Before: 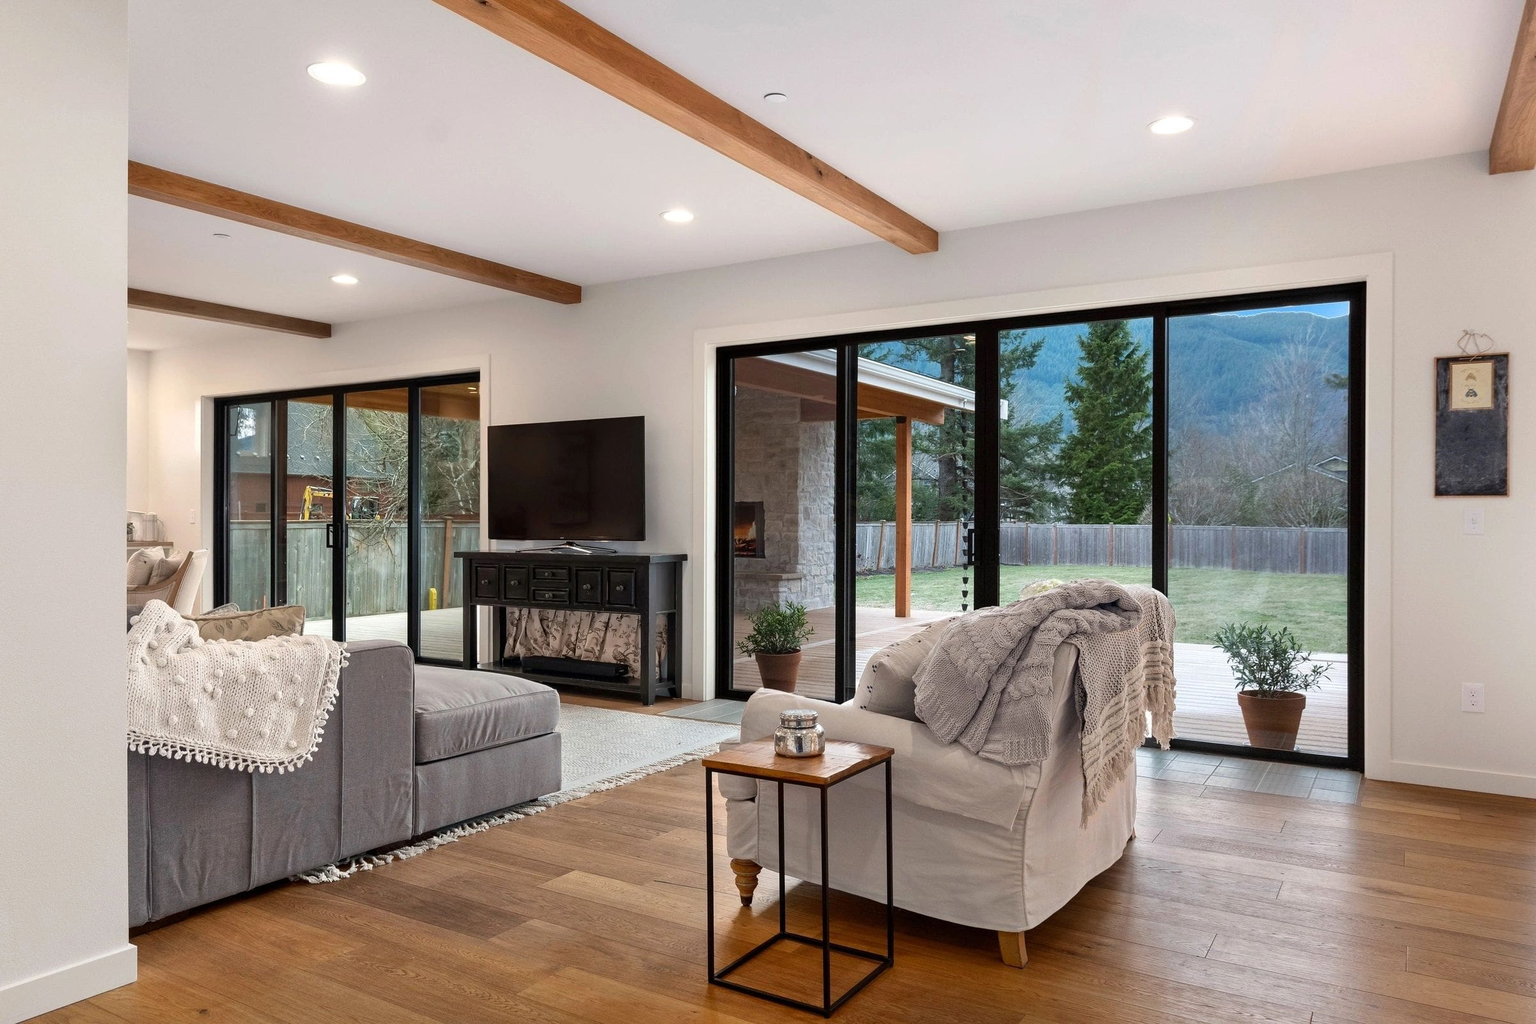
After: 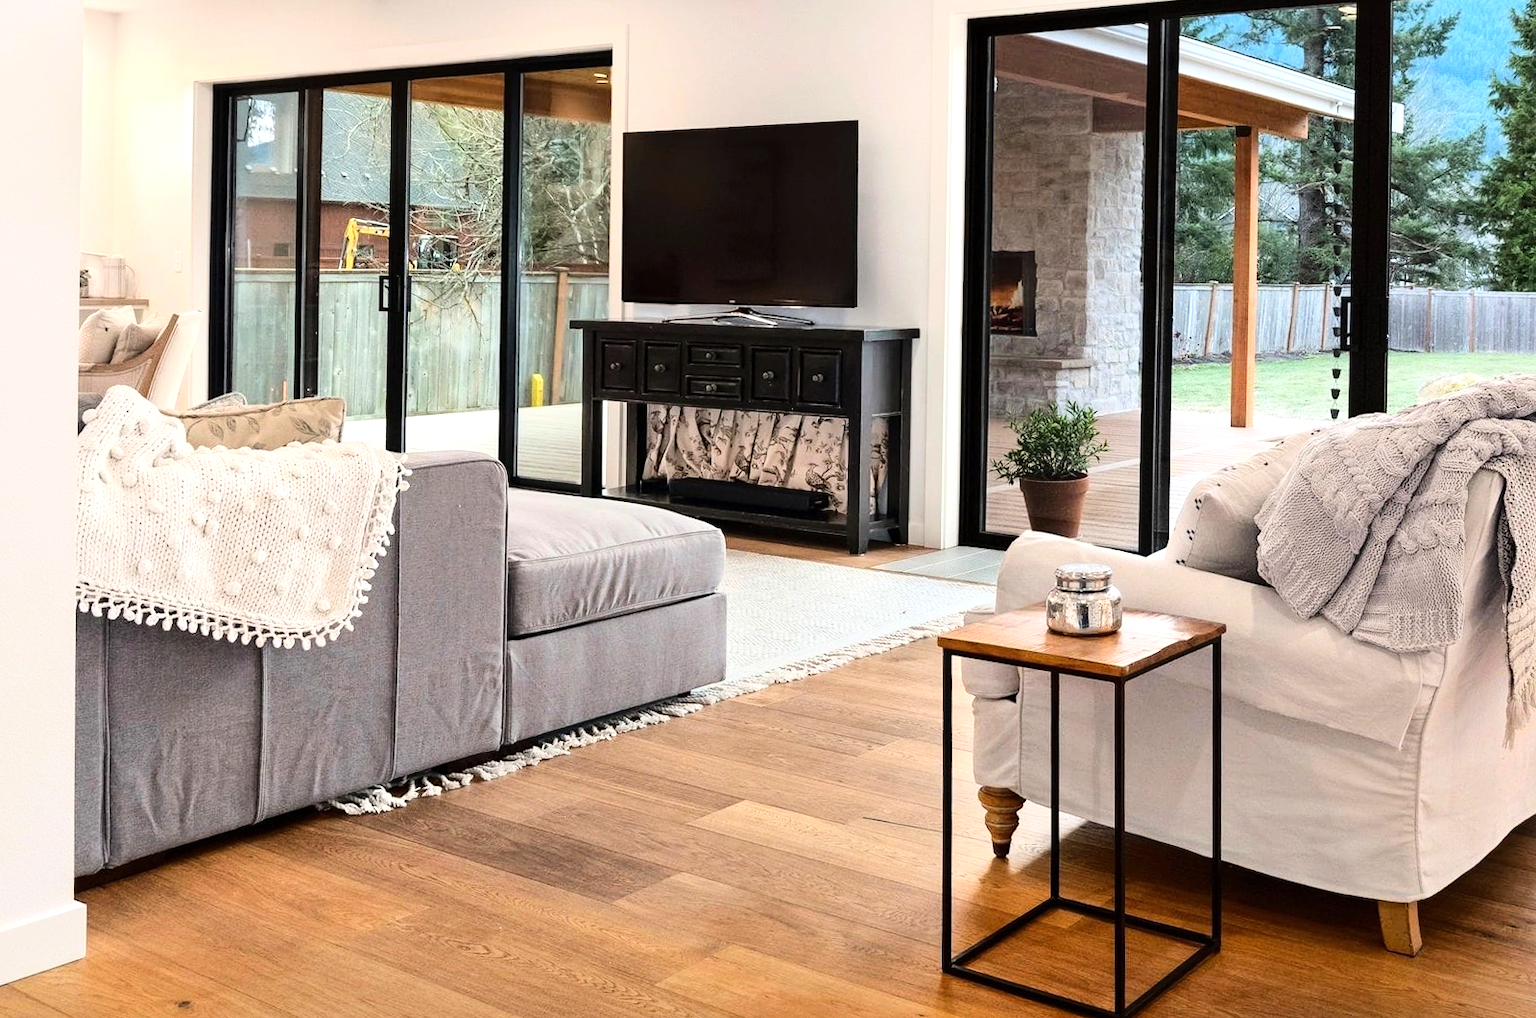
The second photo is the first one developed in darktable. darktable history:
base curve: curves: ch0 [(0, 0) (0.036, 0.025) (0.121, 0.166) (0.206, 0.329) (0.605, 0.79) (1, 1)]
crop and rotate: angle -0.793°, left 3.865%, top 32.299%, right 28.065%
exposure: exposure 0.491 EV, compensate highlight preservation false
